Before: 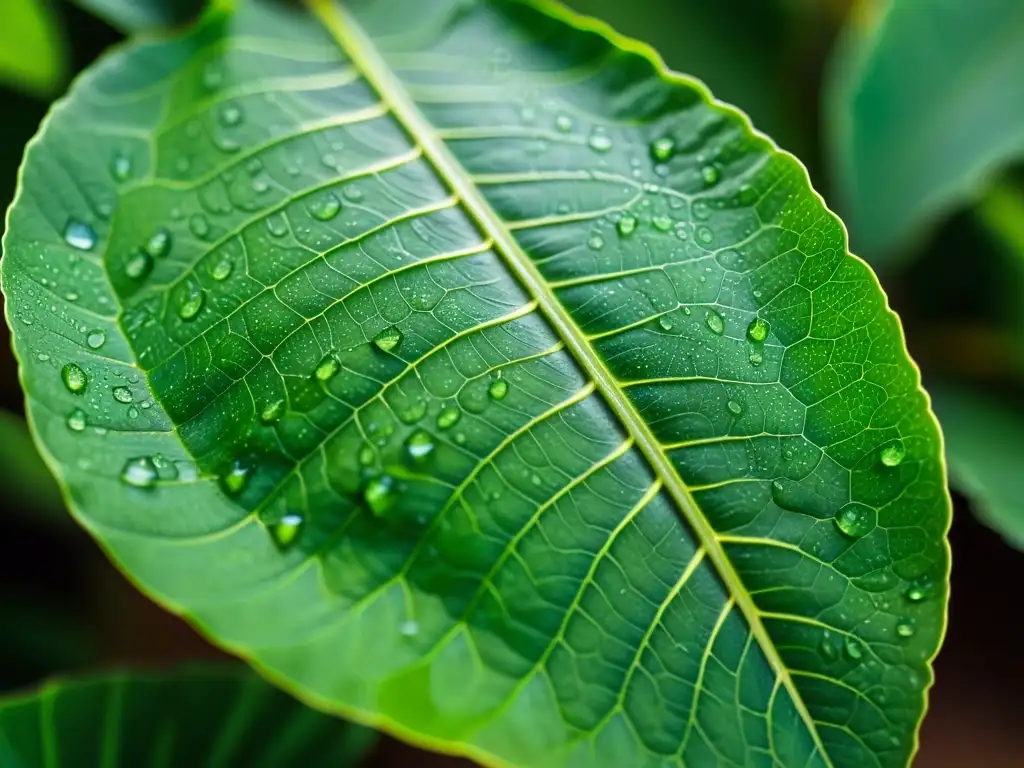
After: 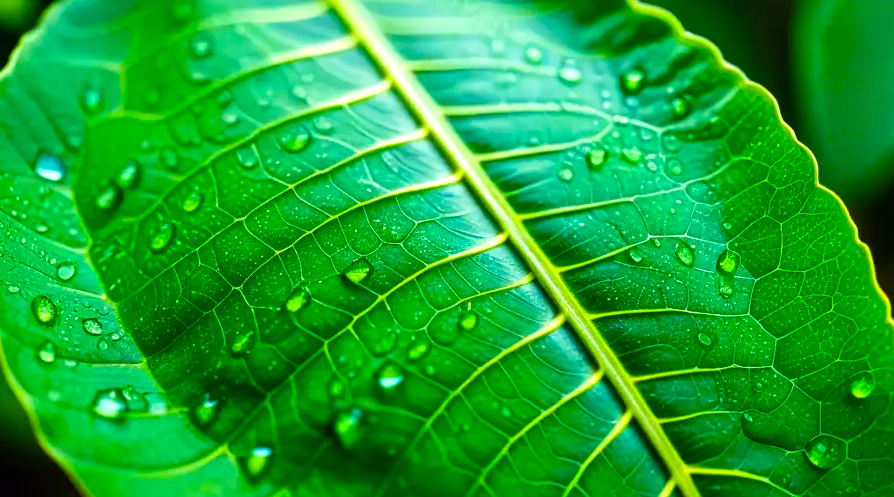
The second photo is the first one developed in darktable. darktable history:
color correction: highlights a* -8.04, highlights b* 3.52
crop: left 2.999%, top 8.864%, right 9.626%, bottom 26.418%
color balance rgb: shadows lift › chroma 0.976%, shadows lift › hue 111.86°, linear chroma grading › global chroma 9.808%, perceptual saturation grading › global saturation 36.561%, perceptual saturation grading › shadows 34.878%
velvia: on, module defaults
tone equalizer: -8 EV -0.392 EV, -7 EV -0.394 EV, -6 EV -0.368 EV, -5 EV -0.183 EV, -3 EV 0.221 EV, -2 EV 0.322 EV, -1 EV 0.397 EV, +0 EV 0.405 EV
